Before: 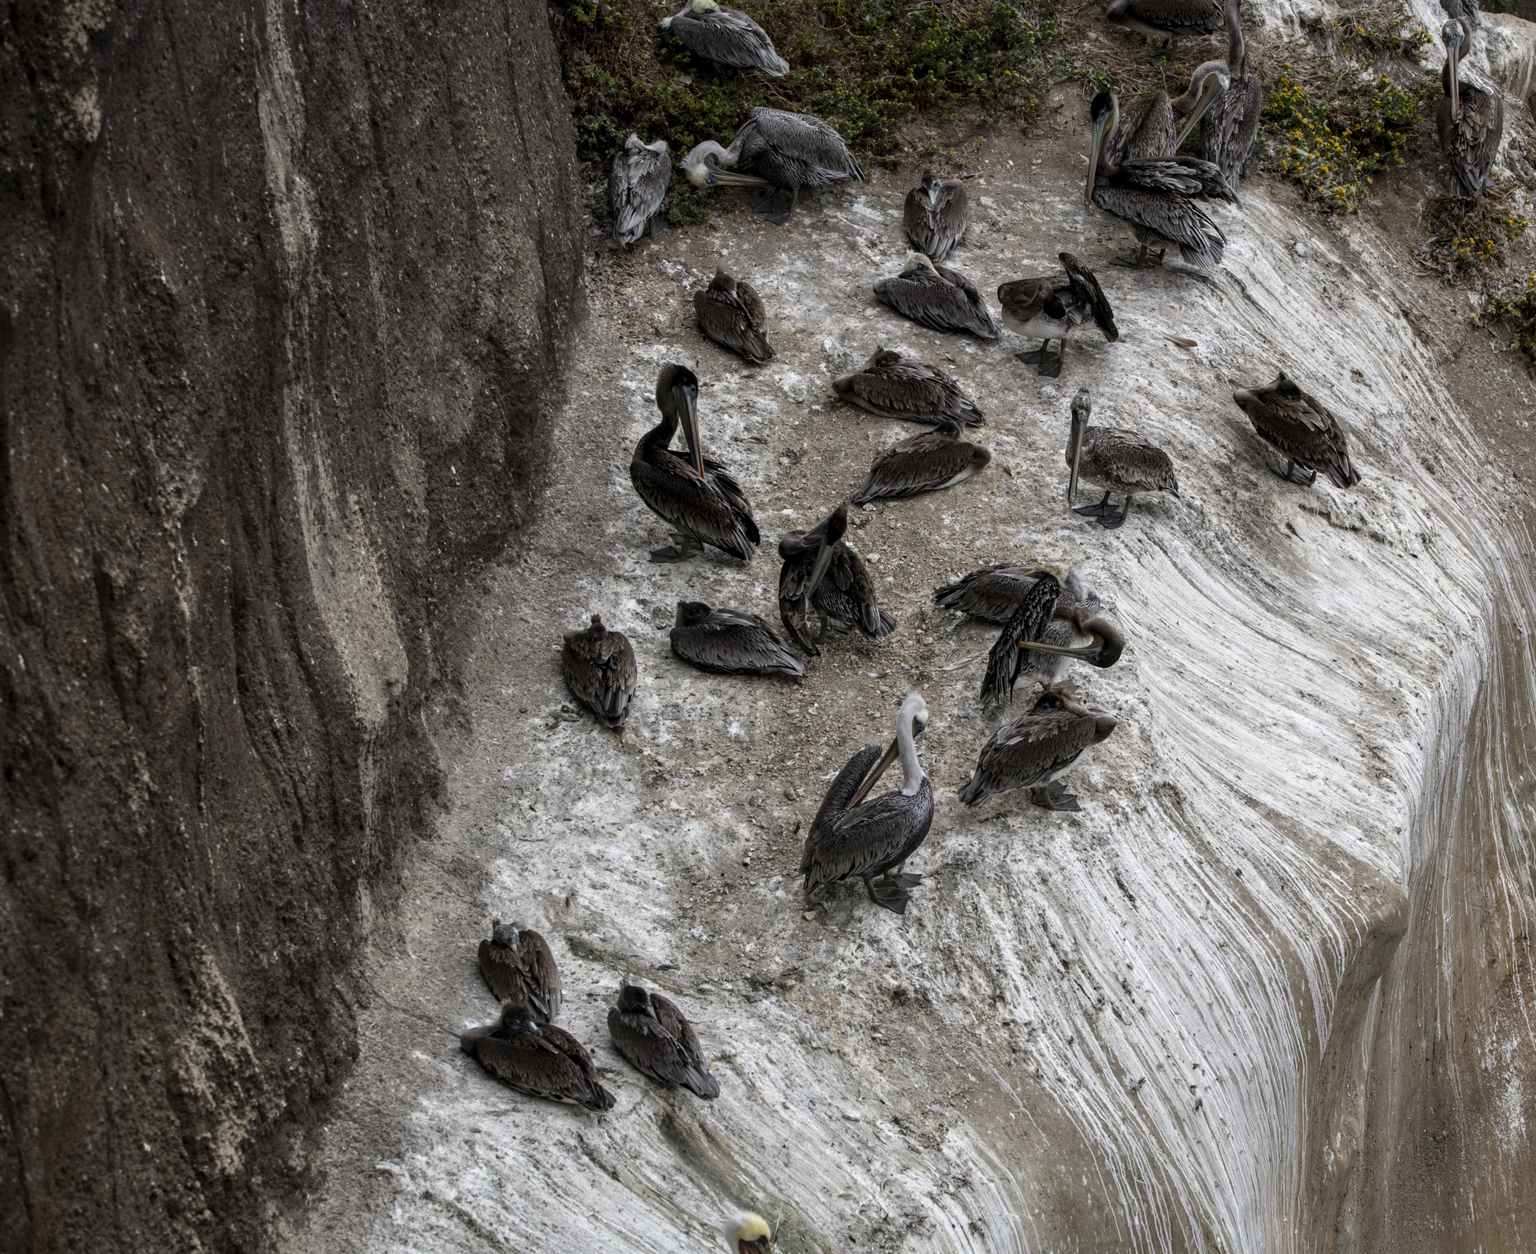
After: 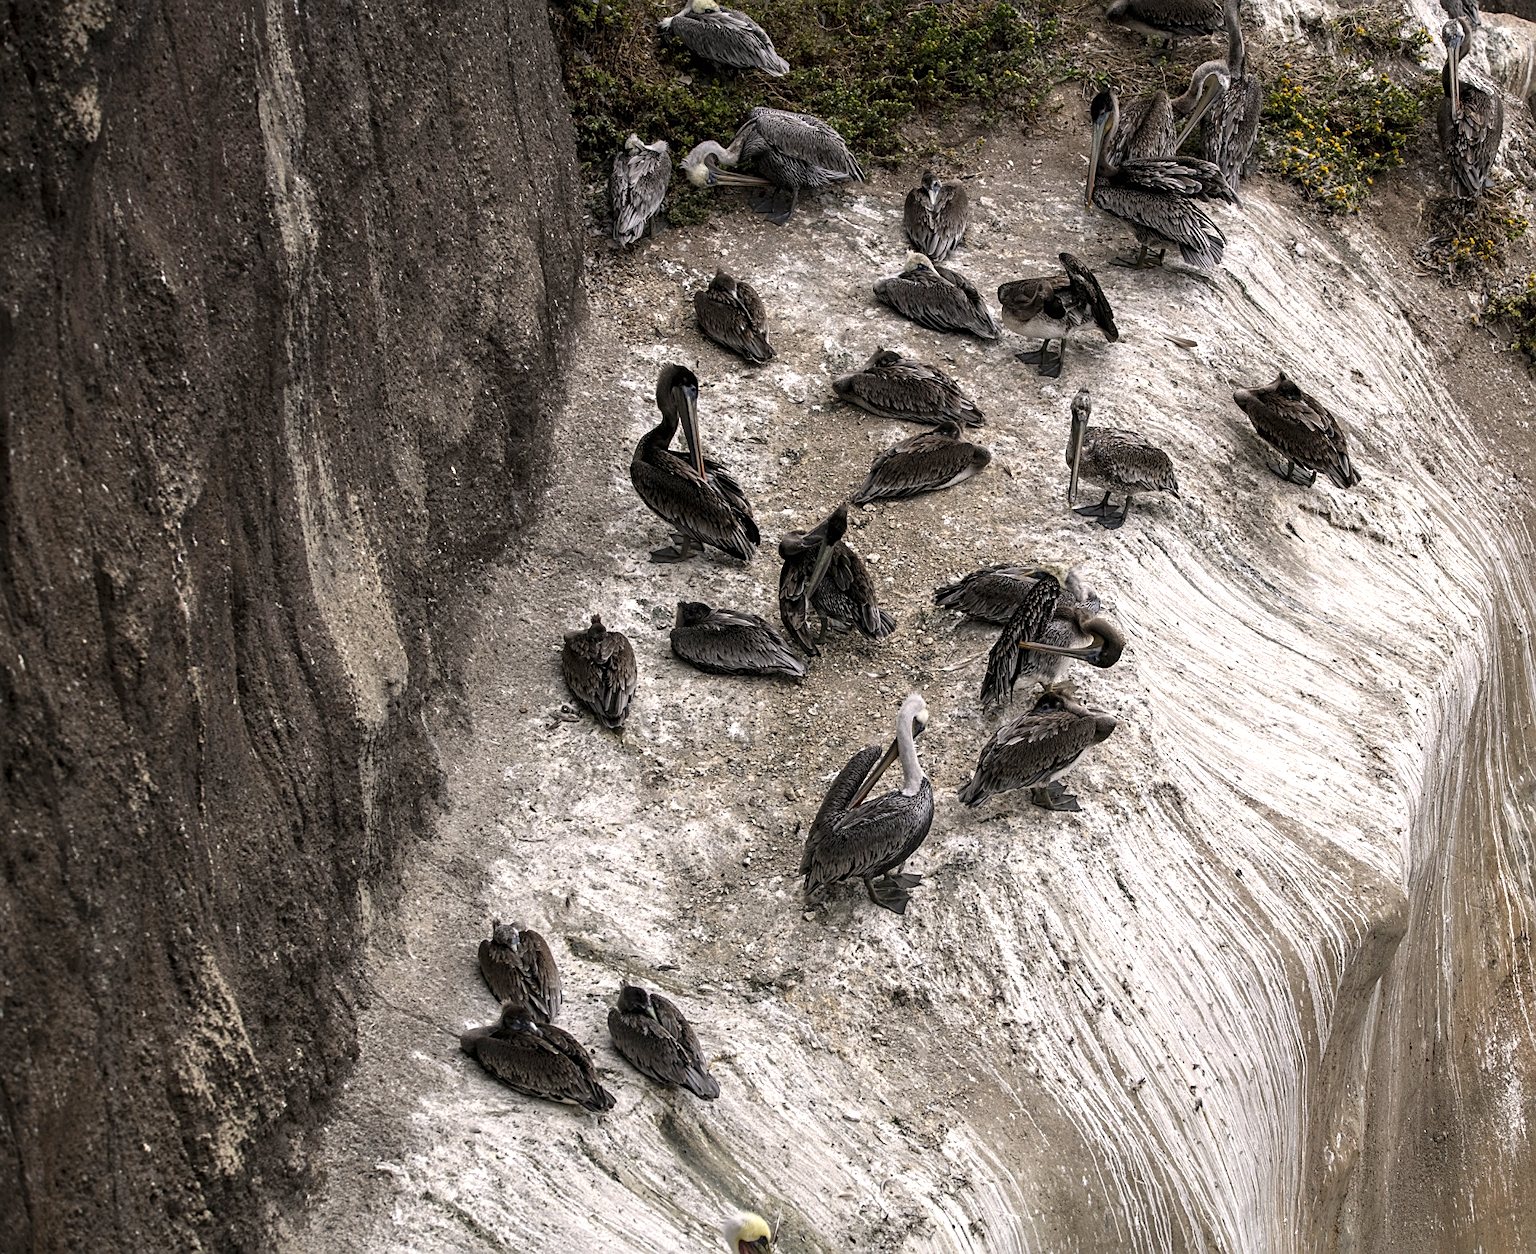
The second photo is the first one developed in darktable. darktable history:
color correction: highlights a* 3.84, highlights b* 5.07
sharpen: on, module defaults
exposure: black level correction 0, exposure 0.5 EV, compensate exposure bias true, compensate highlight preservation false
white balance: emerald 1
